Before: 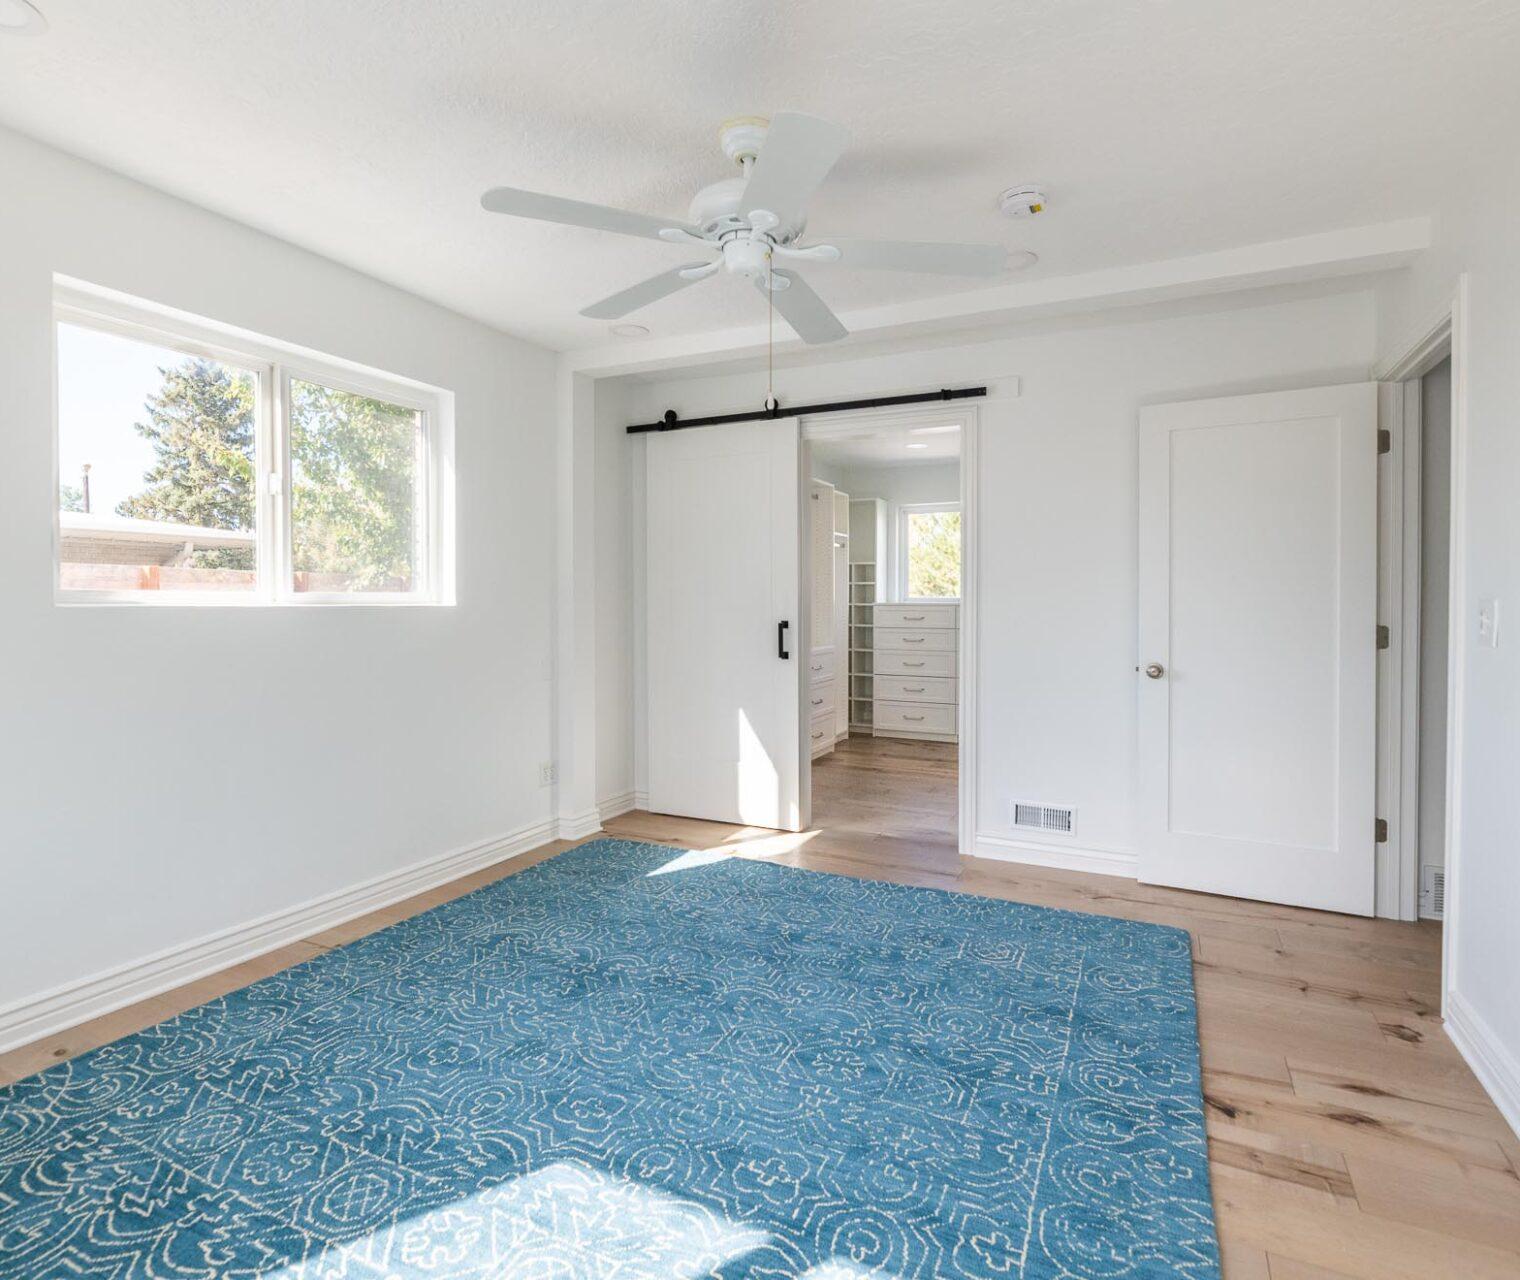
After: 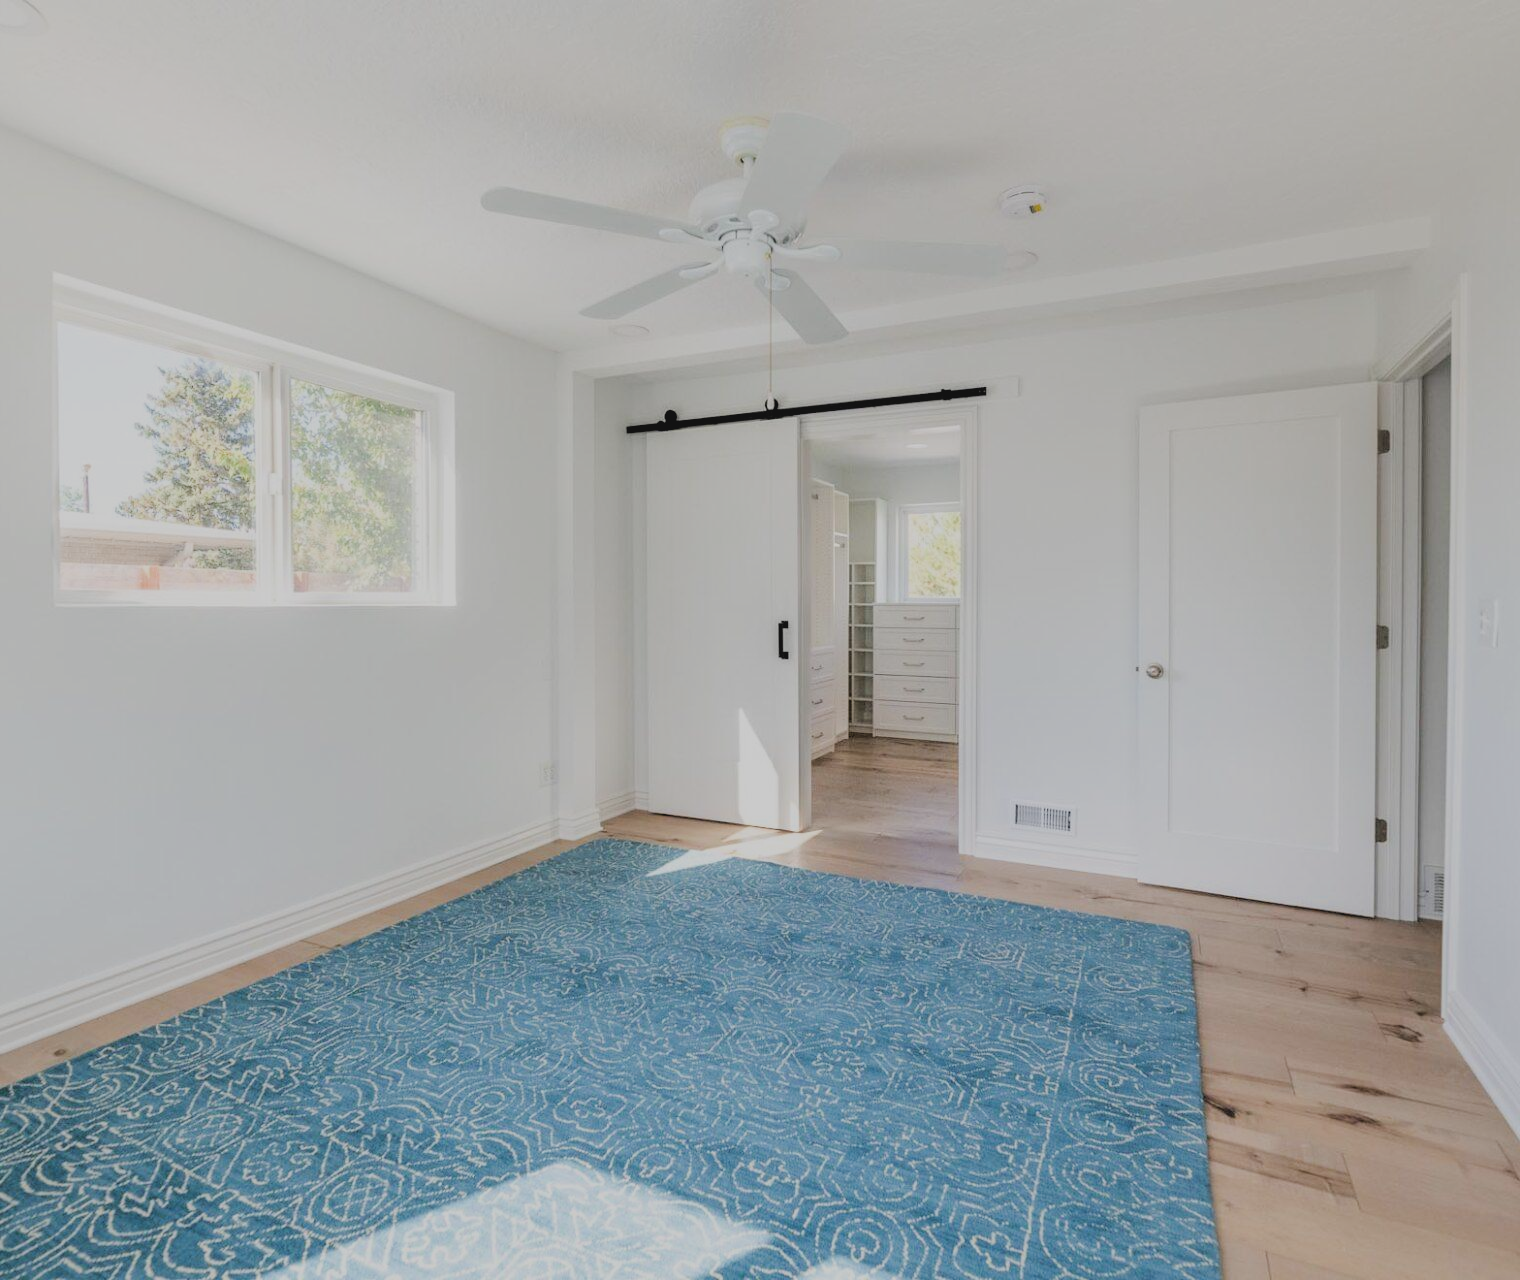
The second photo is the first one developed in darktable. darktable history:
contrast brightness saturation: contrast -0.104, saturation -0.08
filmic rgb: black relative exposure -4.32 EV, white relative exposure 4.56 EV, hardness 2.4, contrast 1.06
